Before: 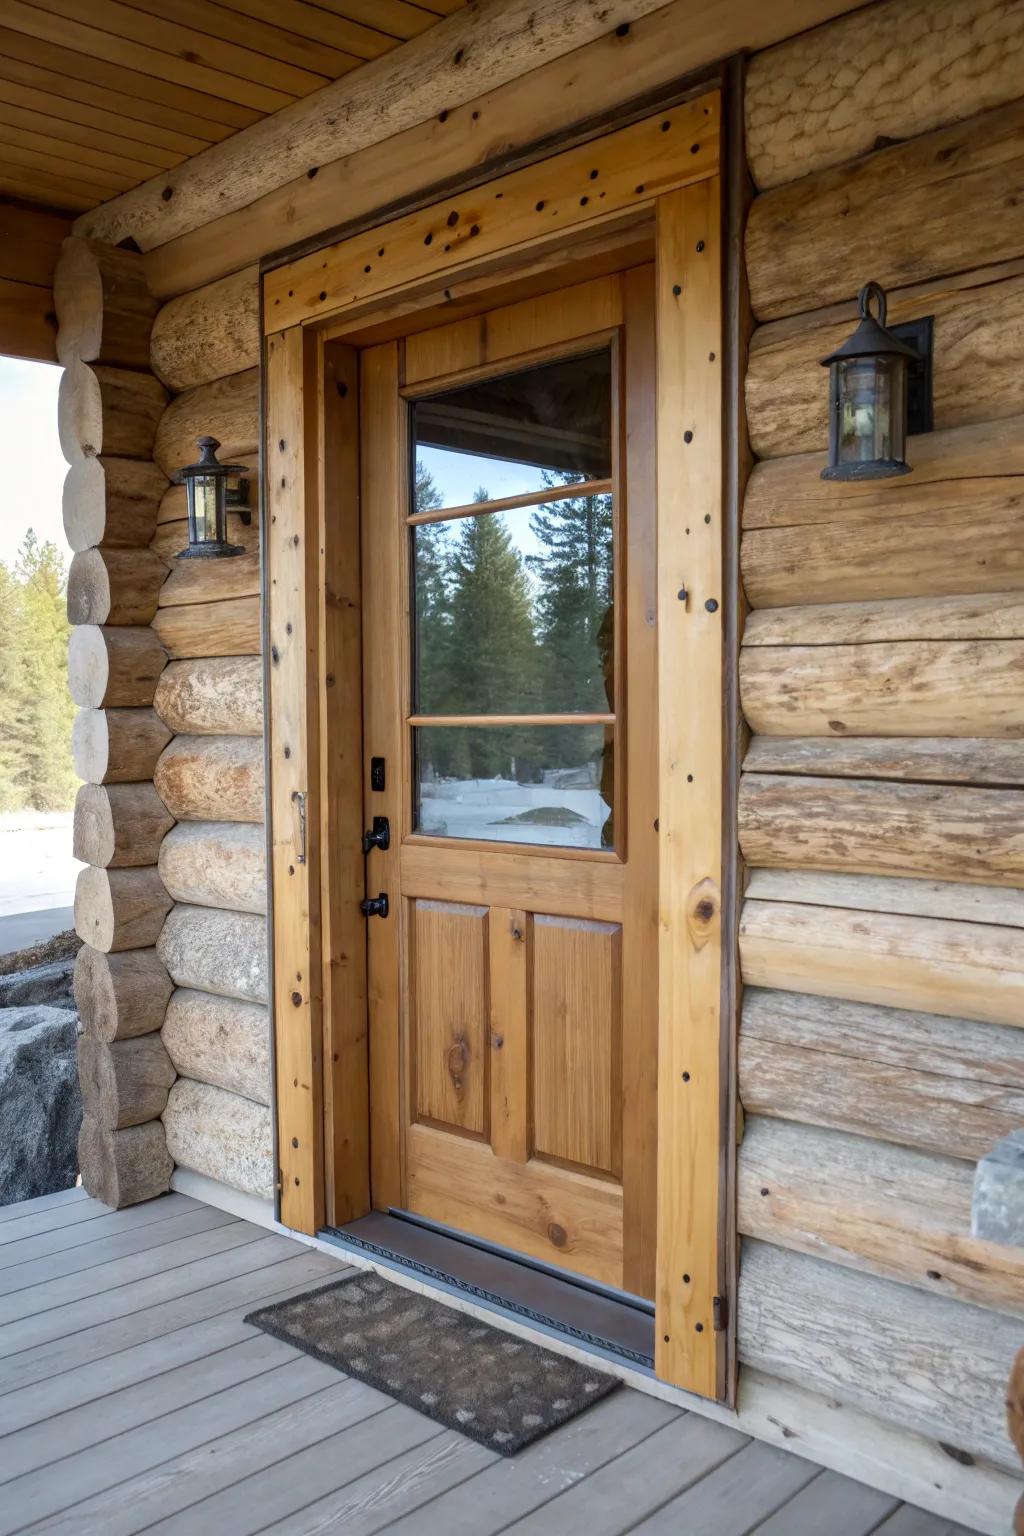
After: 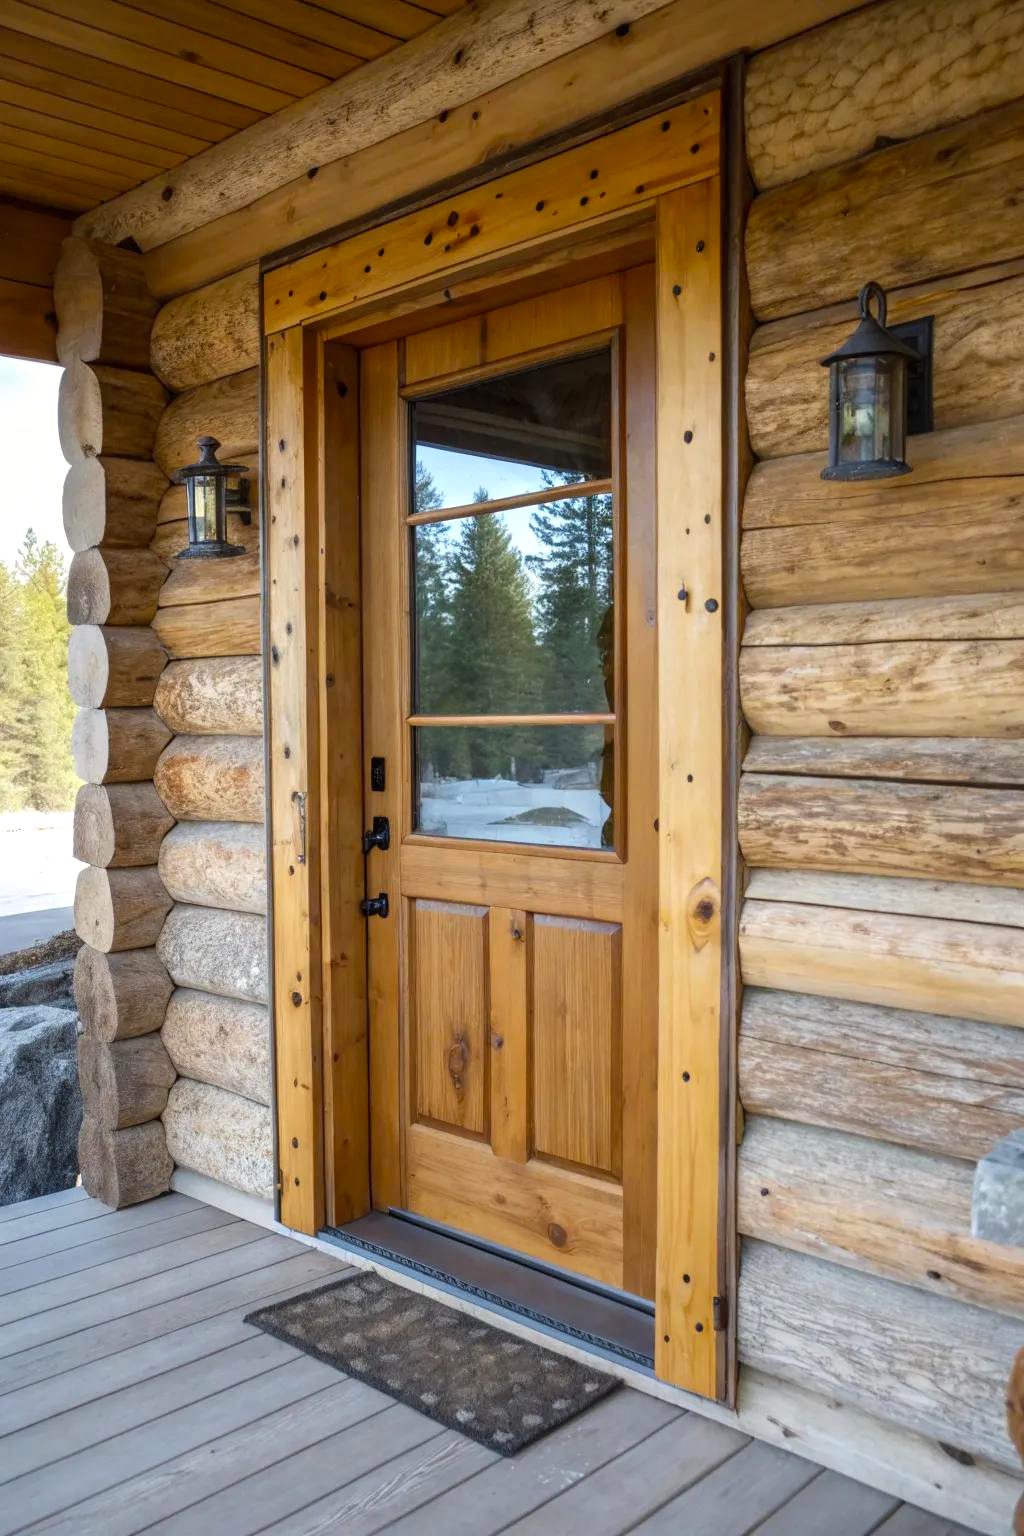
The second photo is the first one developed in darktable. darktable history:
exposure: black level correction -0.003, exposure 0.04 EV, compensate highlight preservation false
local contrast: highlights 100%, shadows 100%, detail 120%, midtone range 0.2
color balance: output saturation 120%
